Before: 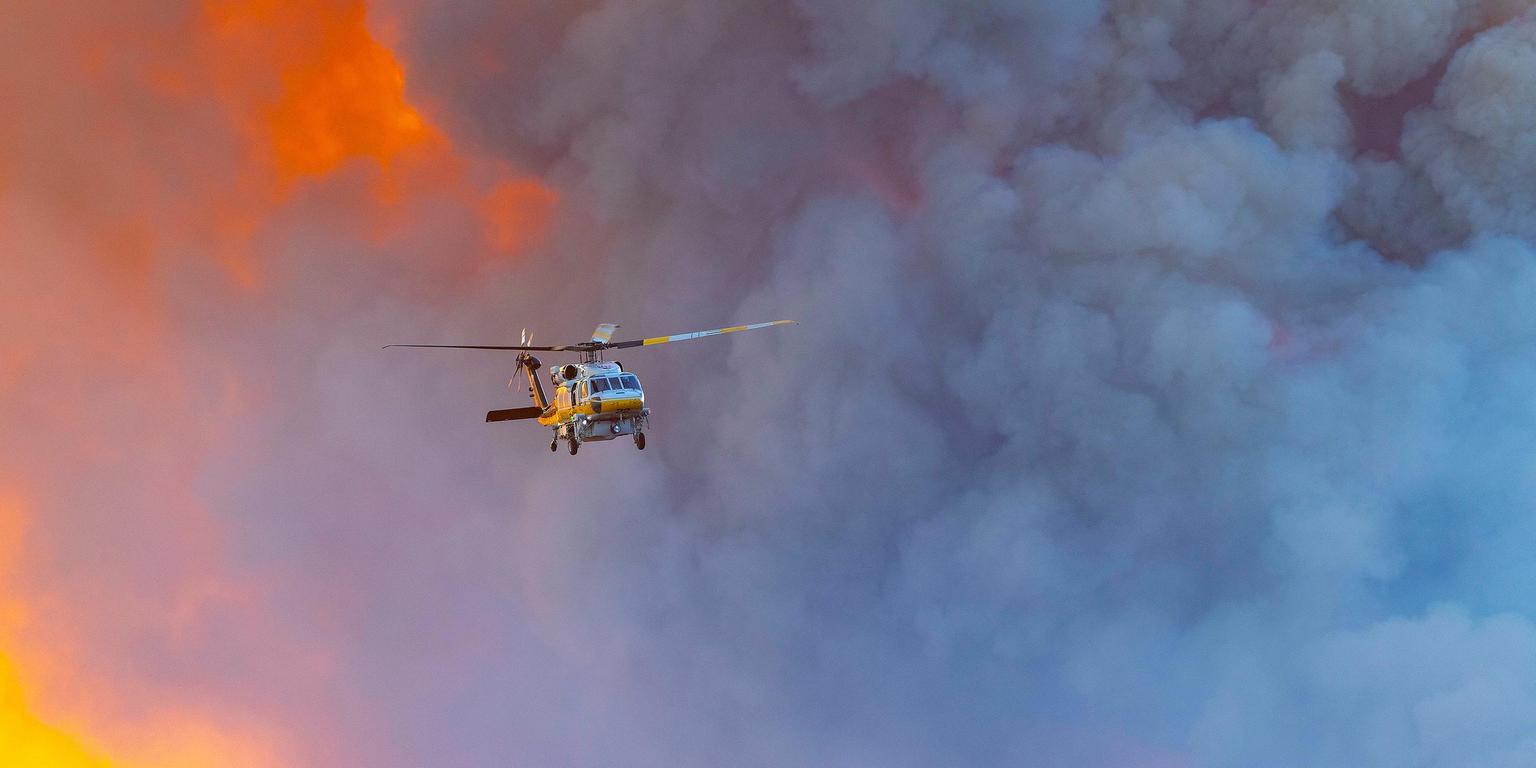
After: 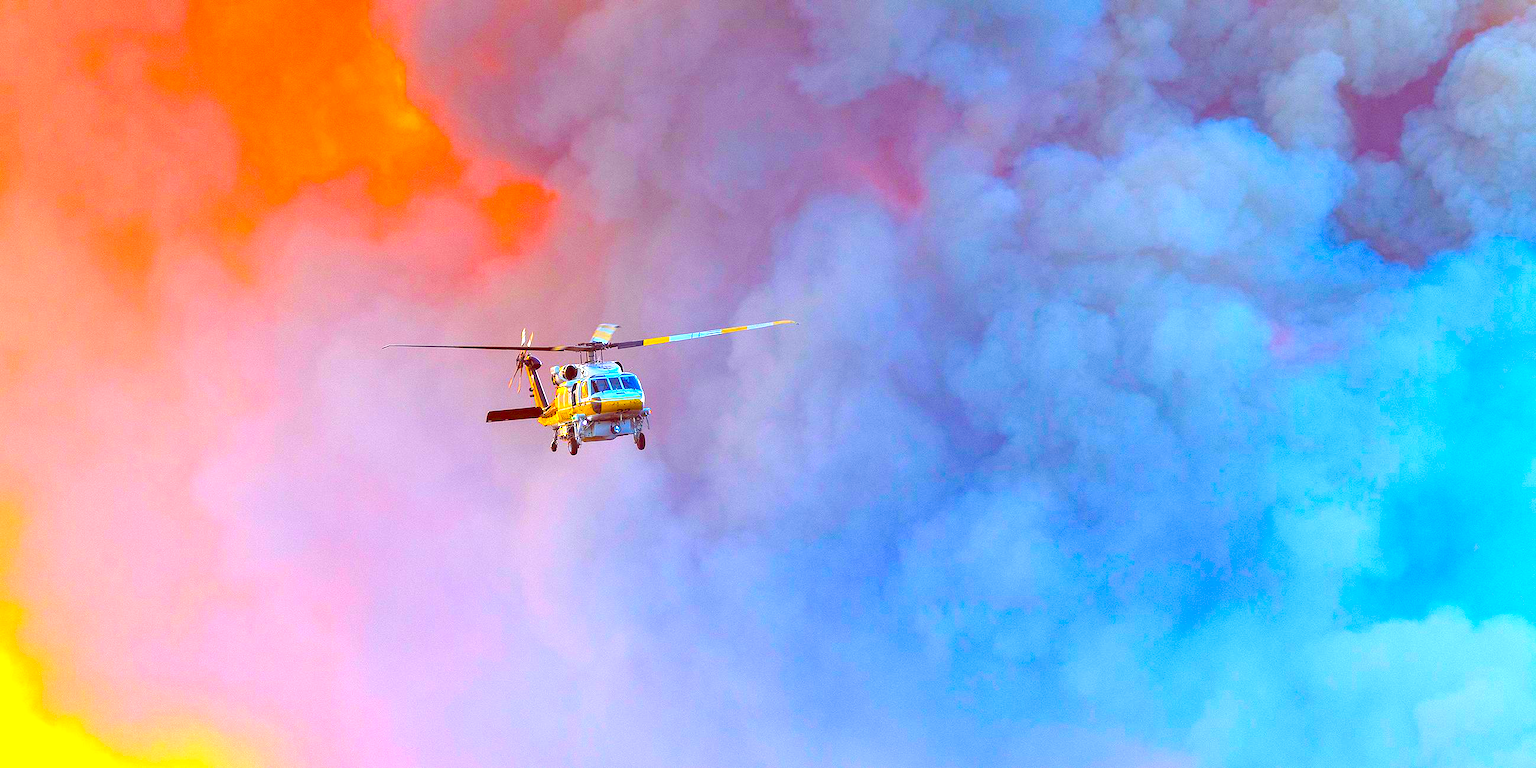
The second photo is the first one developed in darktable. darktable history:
color balance rgb: global offset › chroma 0.146%, global offset › hue 253.79°, perceptual saturation grading › global saturation 39.91%, perceptual saturation grading › highlights -25.538%, perceptual saturation grading › mid-tones 35.609%, perceptual saturation grading › shadows 35.915%, global vibrance 50.184%
exposure: black level correction 0, exposure 1.172 EV, compensate exposure bias true, compensate highlight preservation false
